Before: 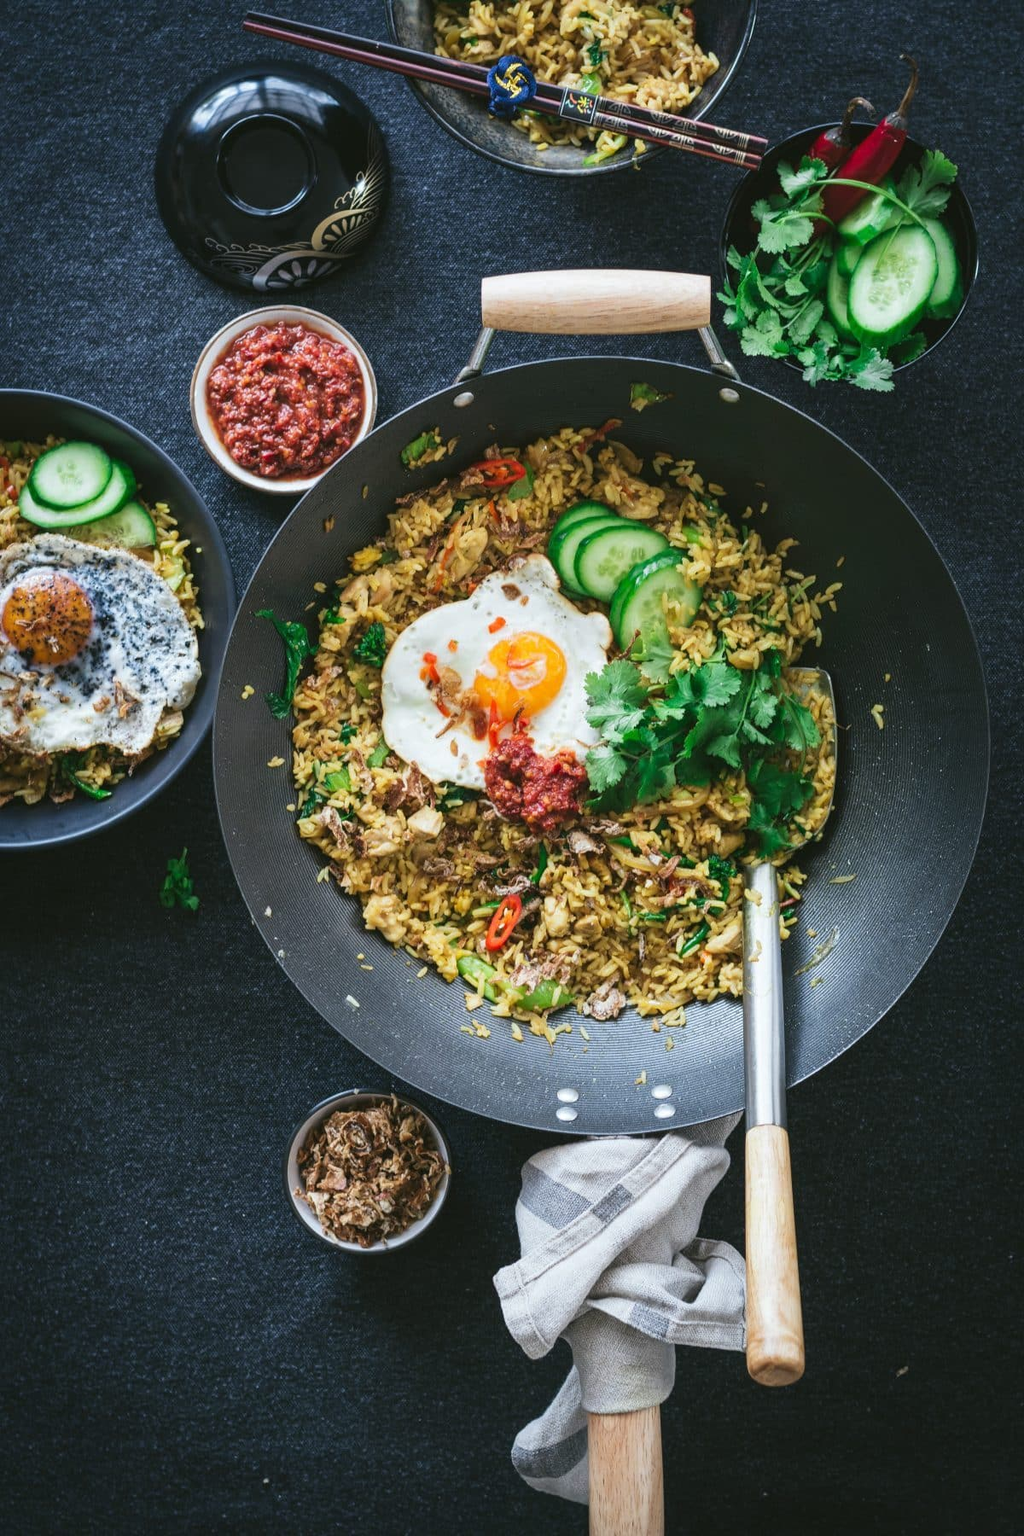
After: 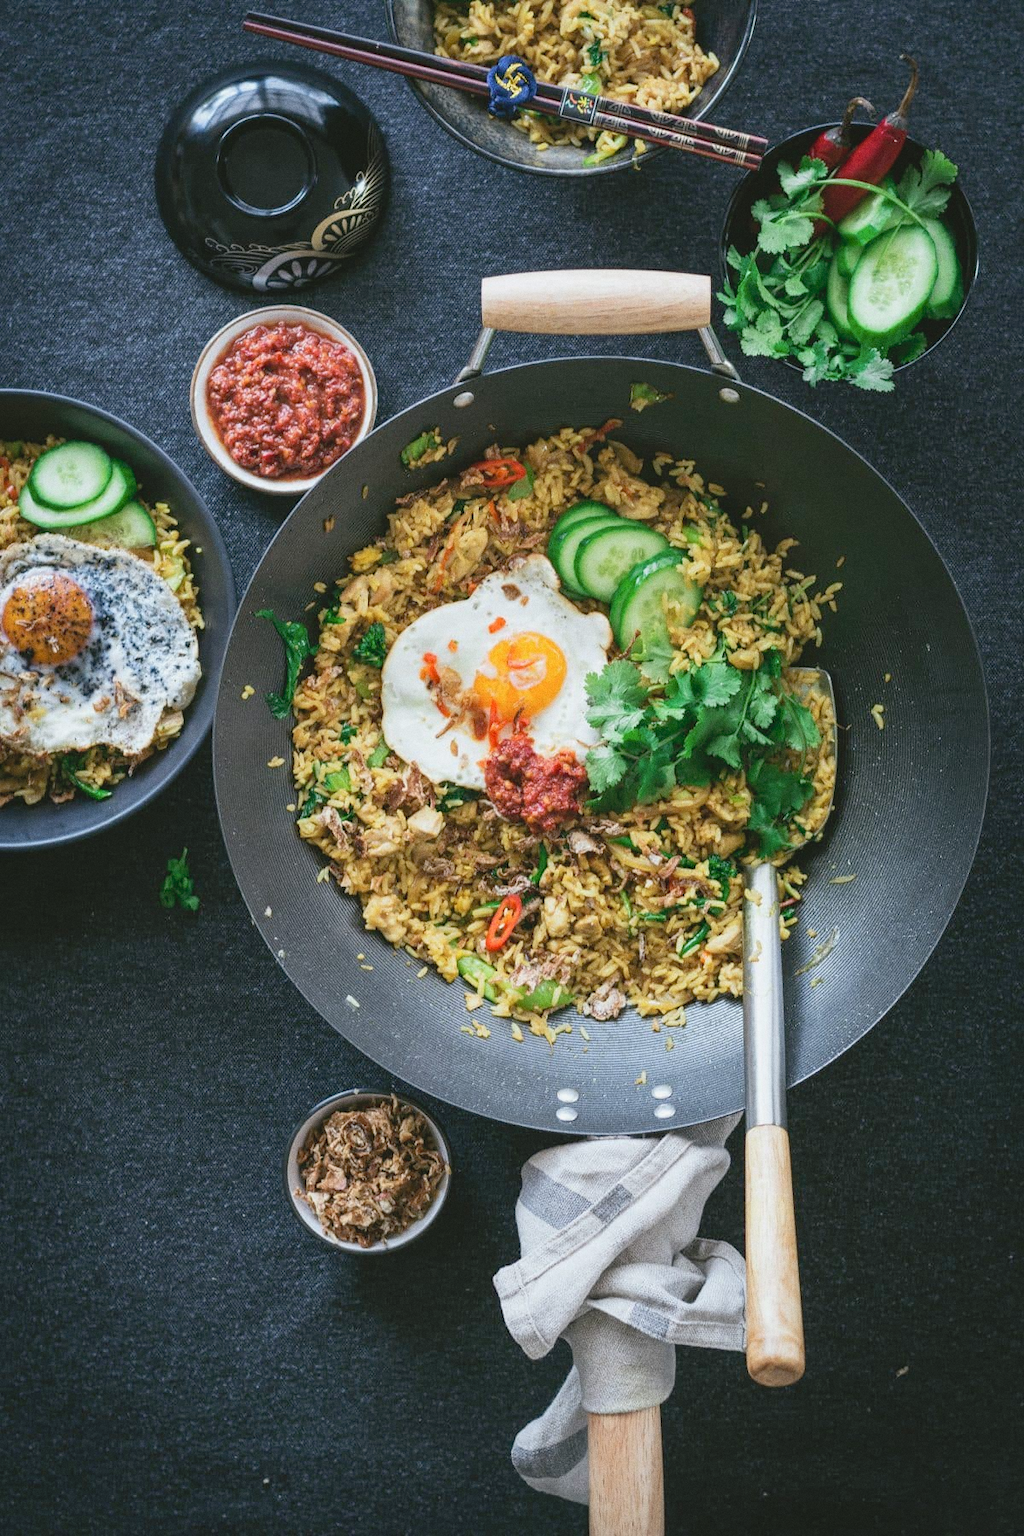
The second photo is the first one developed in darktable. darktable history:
contrast brightness saturation: contrast -0.15, brightness 0.05, saturation -0.12
grain: coarseness 0.09 ISO
exposure: black level correction 0.007, exposure 0.159 EV, compensate highlight preservation false
